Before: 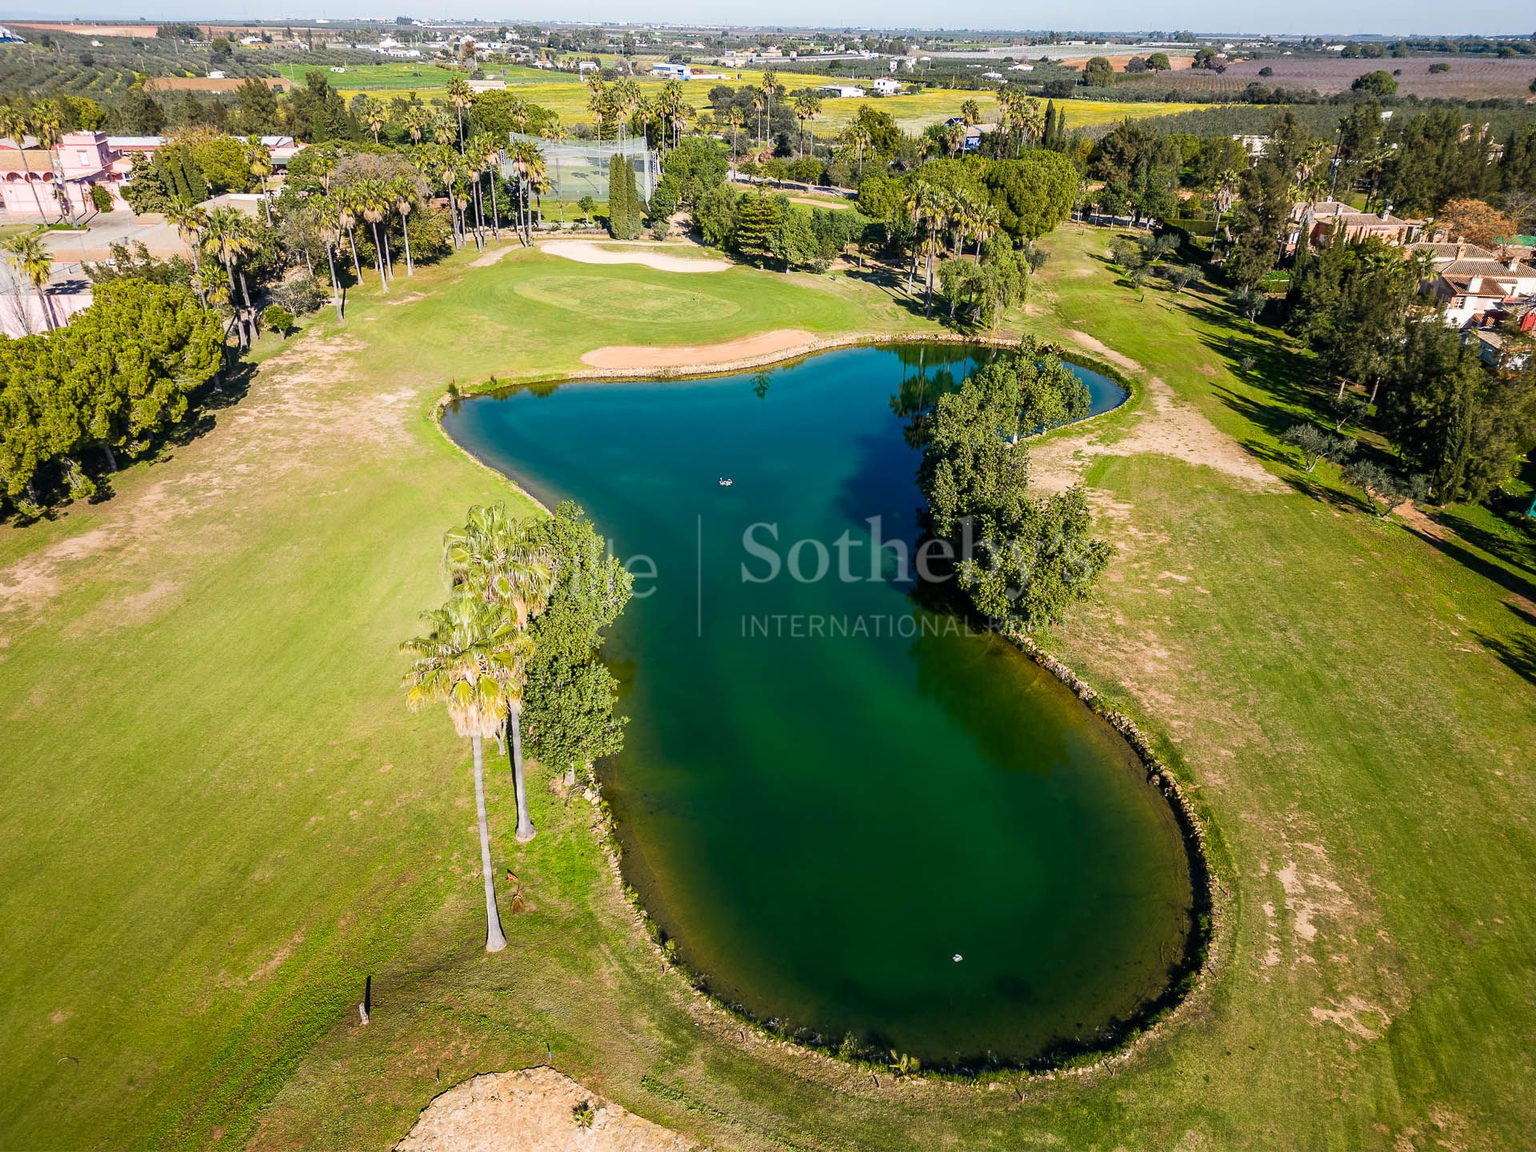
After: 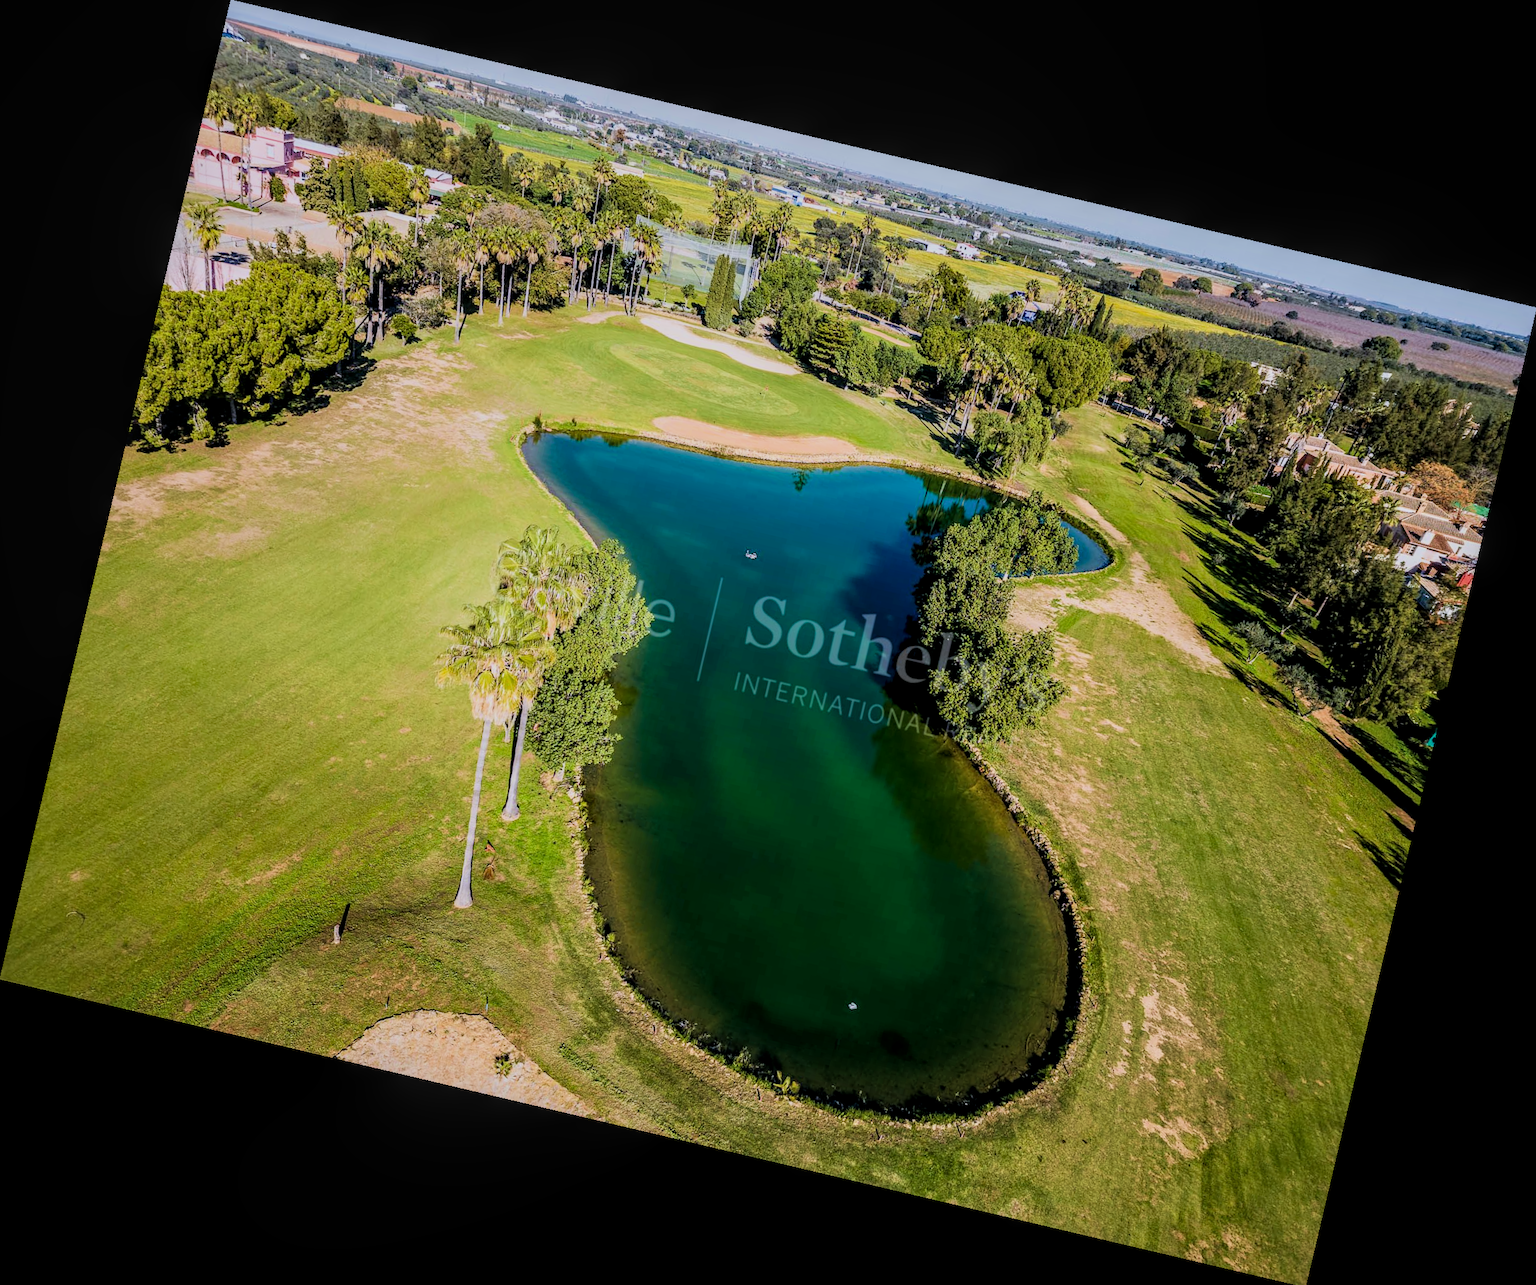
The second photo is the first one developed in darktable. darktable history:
white balance: red 0.984, blue 1.059
local contrast: on, module defaults
crop: bottom 0.071%
velvia: strength 29%
split-toning: shadows › saturation 0.61, highlights › saturation 0.58, balance -28.74, compress 87.36%
rotate and perspective: rotation 13.27°, automatic cropping off
filmic rgb: black relative exposure -7.65 EV, white relative exposure 4.56 EV, hardness 3.61, contrast 1.05
